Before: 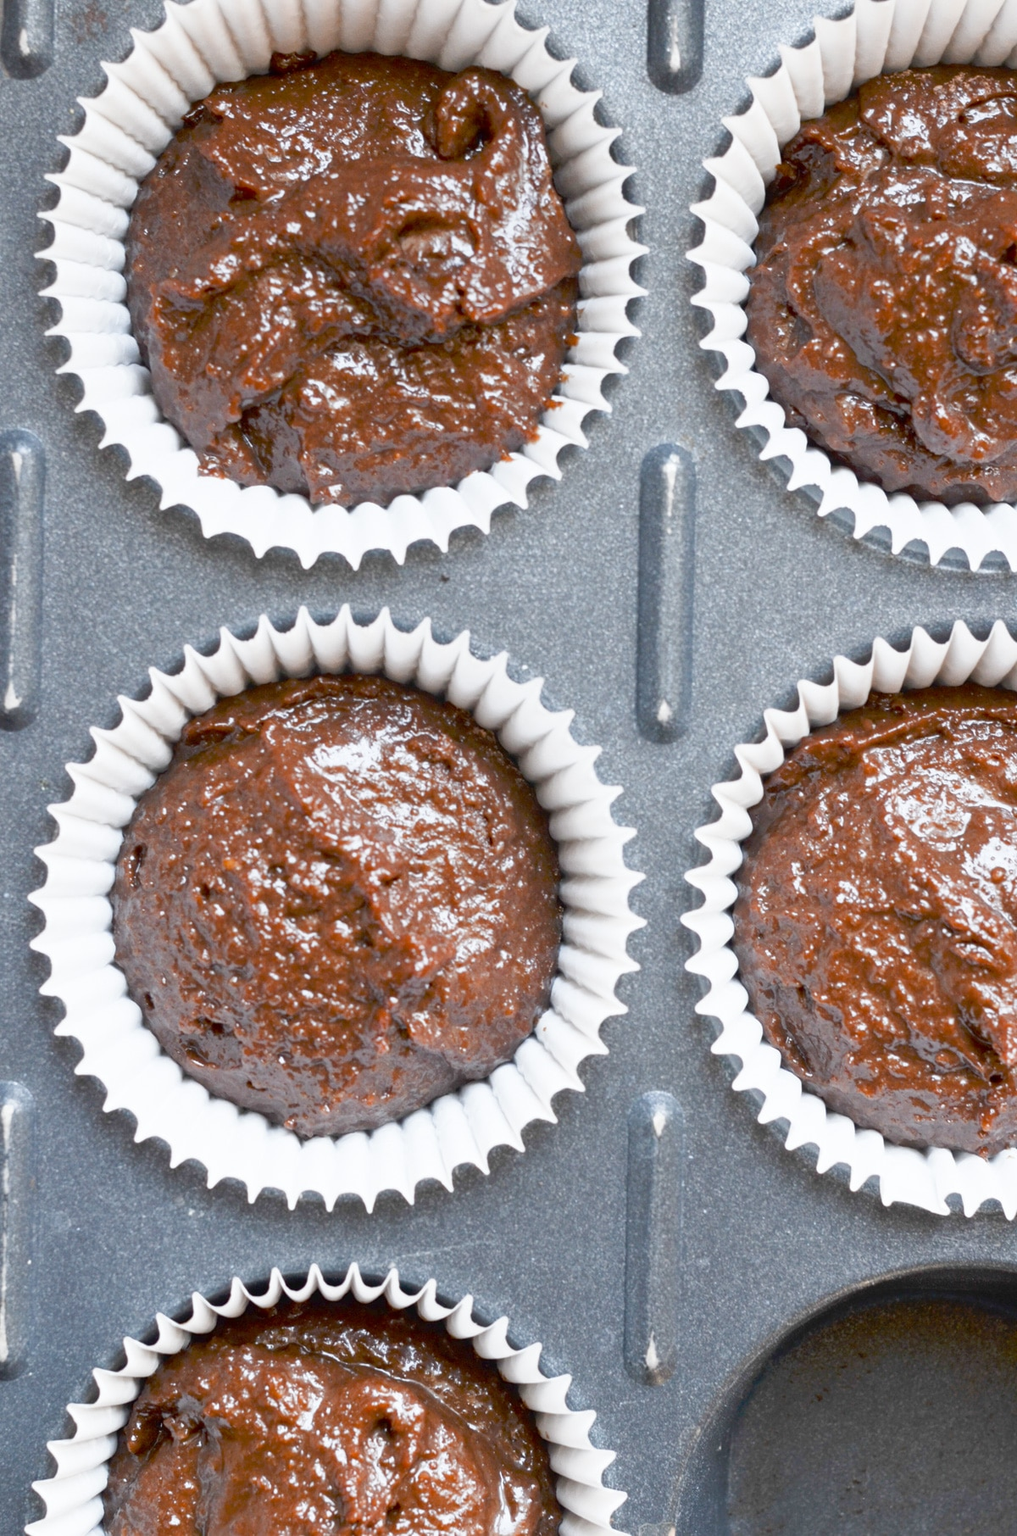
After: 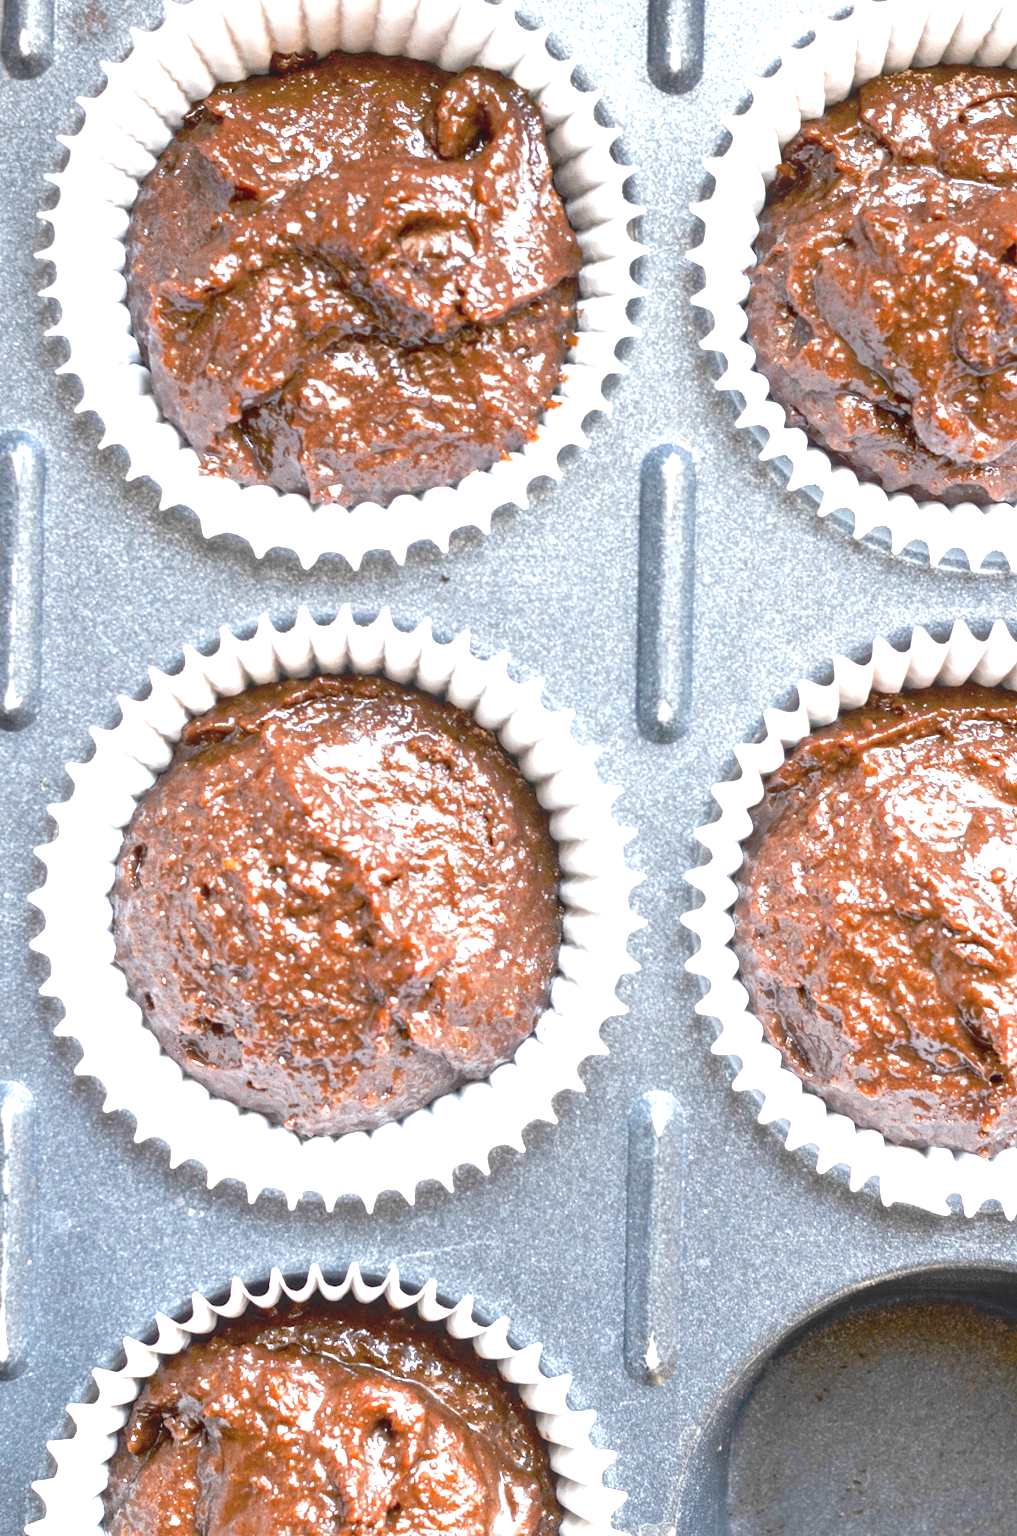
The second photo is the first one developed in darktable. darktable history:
local contrast: detail 130%
exposure: black level correction -0.005, exposure 1 EV, compensate highlight preservation false
shadows and highlights: radius 334.93, shadows 63.48, highlights 6.06, compress 87.7%, highlights color adjustment 39.73%, soften with gaussian
